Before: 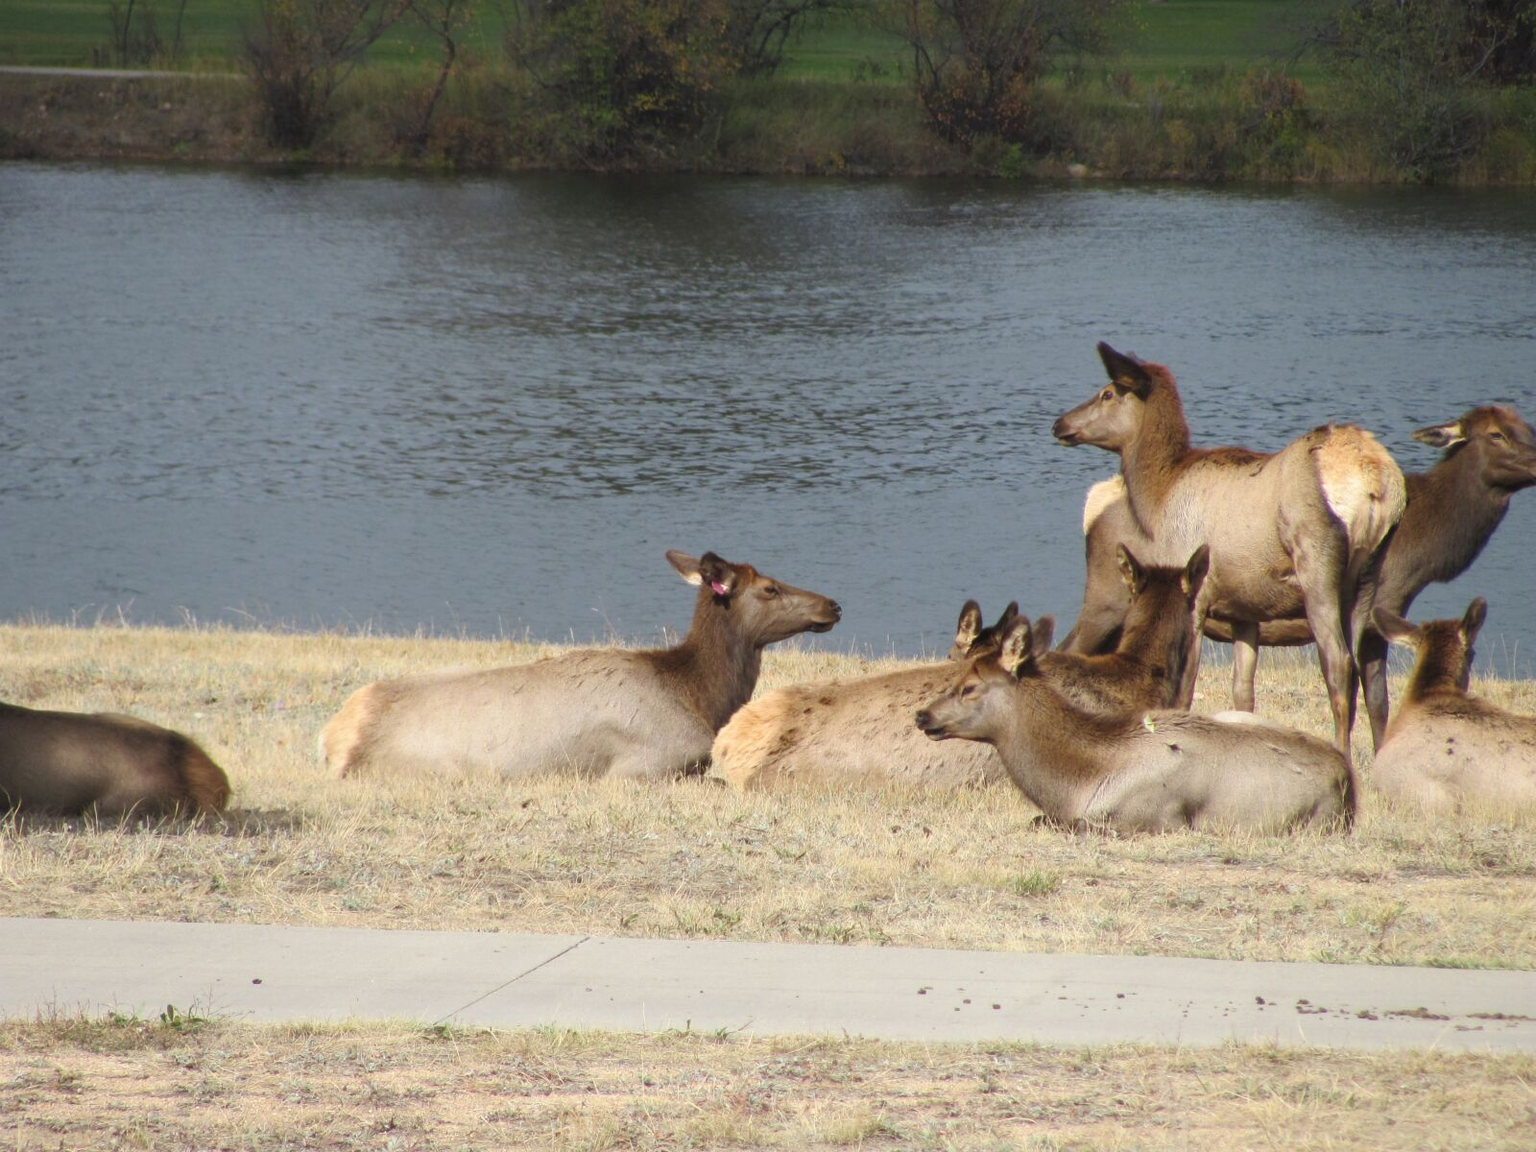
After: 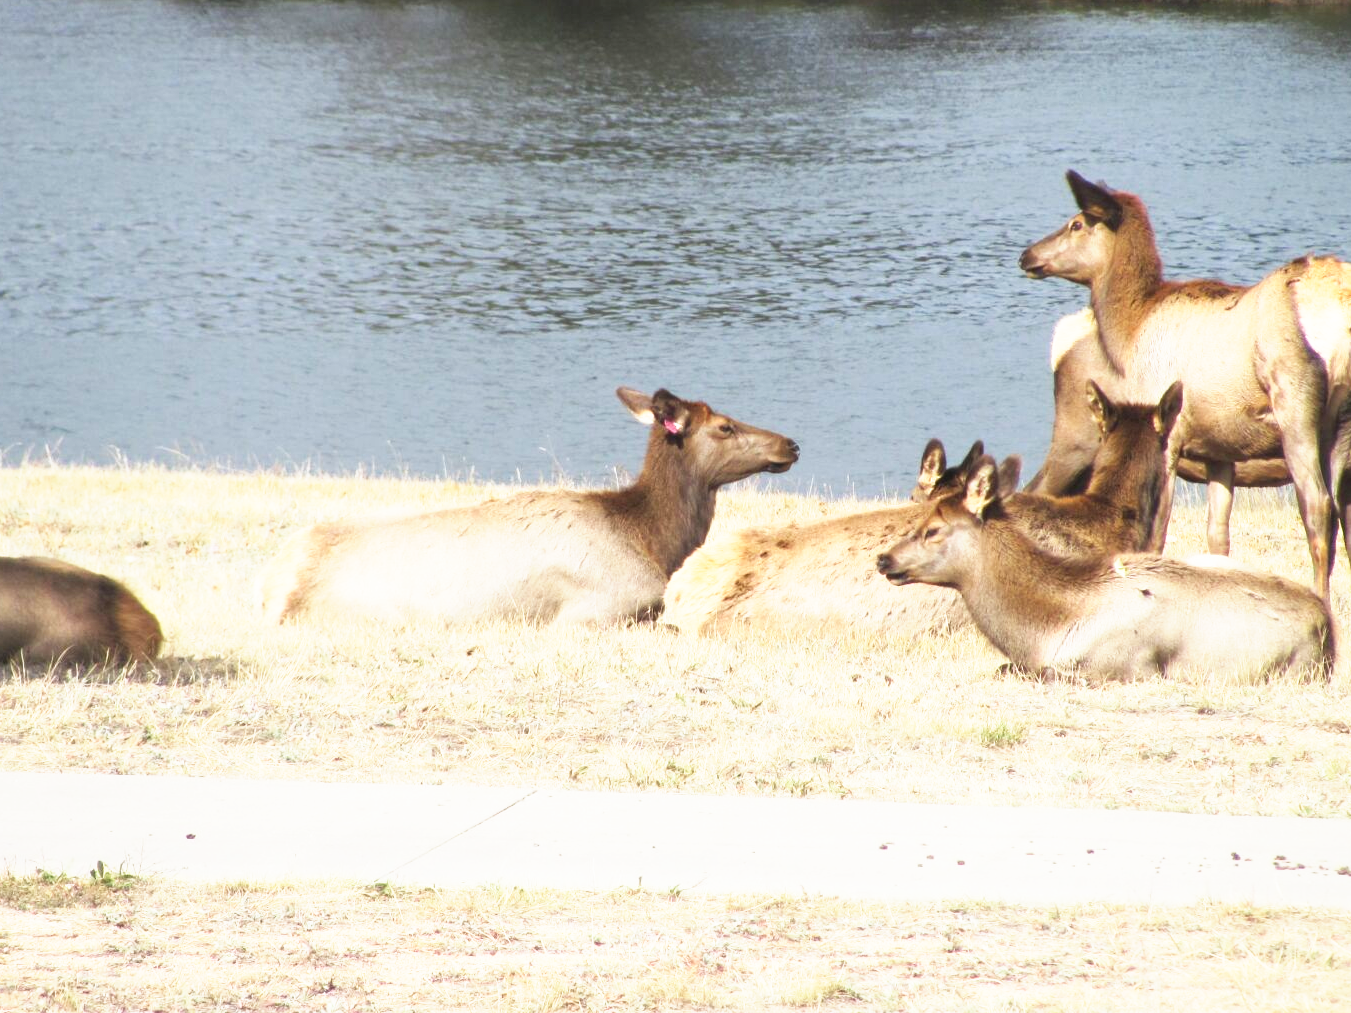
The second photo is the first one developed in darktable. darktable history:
crop and rotate: left 4.842%, top 15.51%, right 10.668%
base curve: curves: ch0 [(0, 0) (0.495, 0.917) (1, 1)], preserve colors none
